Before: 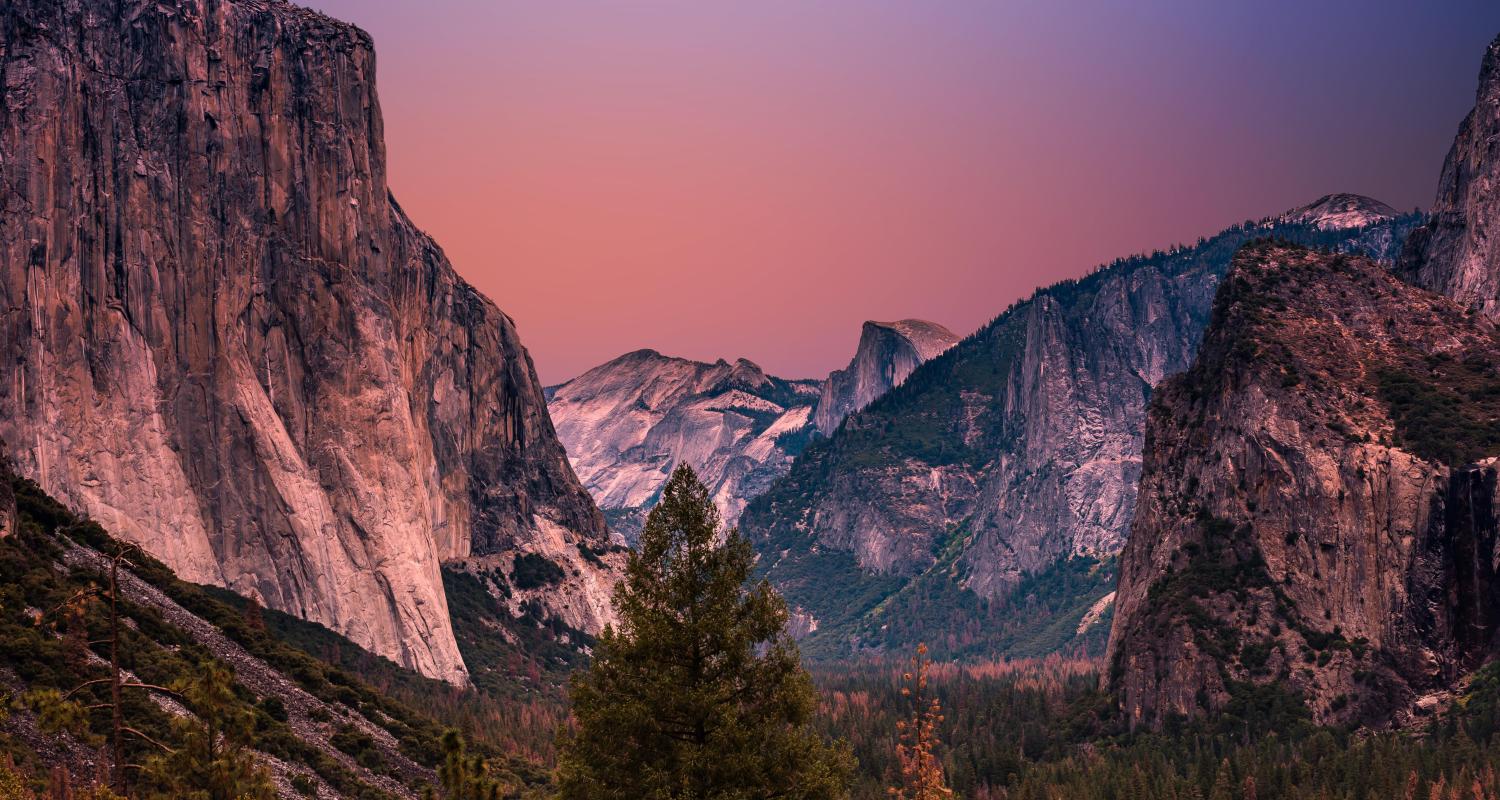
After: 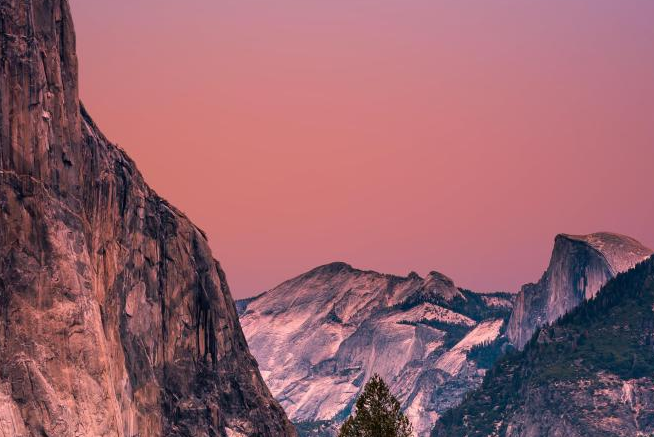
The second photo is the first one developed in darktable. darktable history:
crop: left 20.569%, top 10.904%, right 35.819%, bottom 34.446%
